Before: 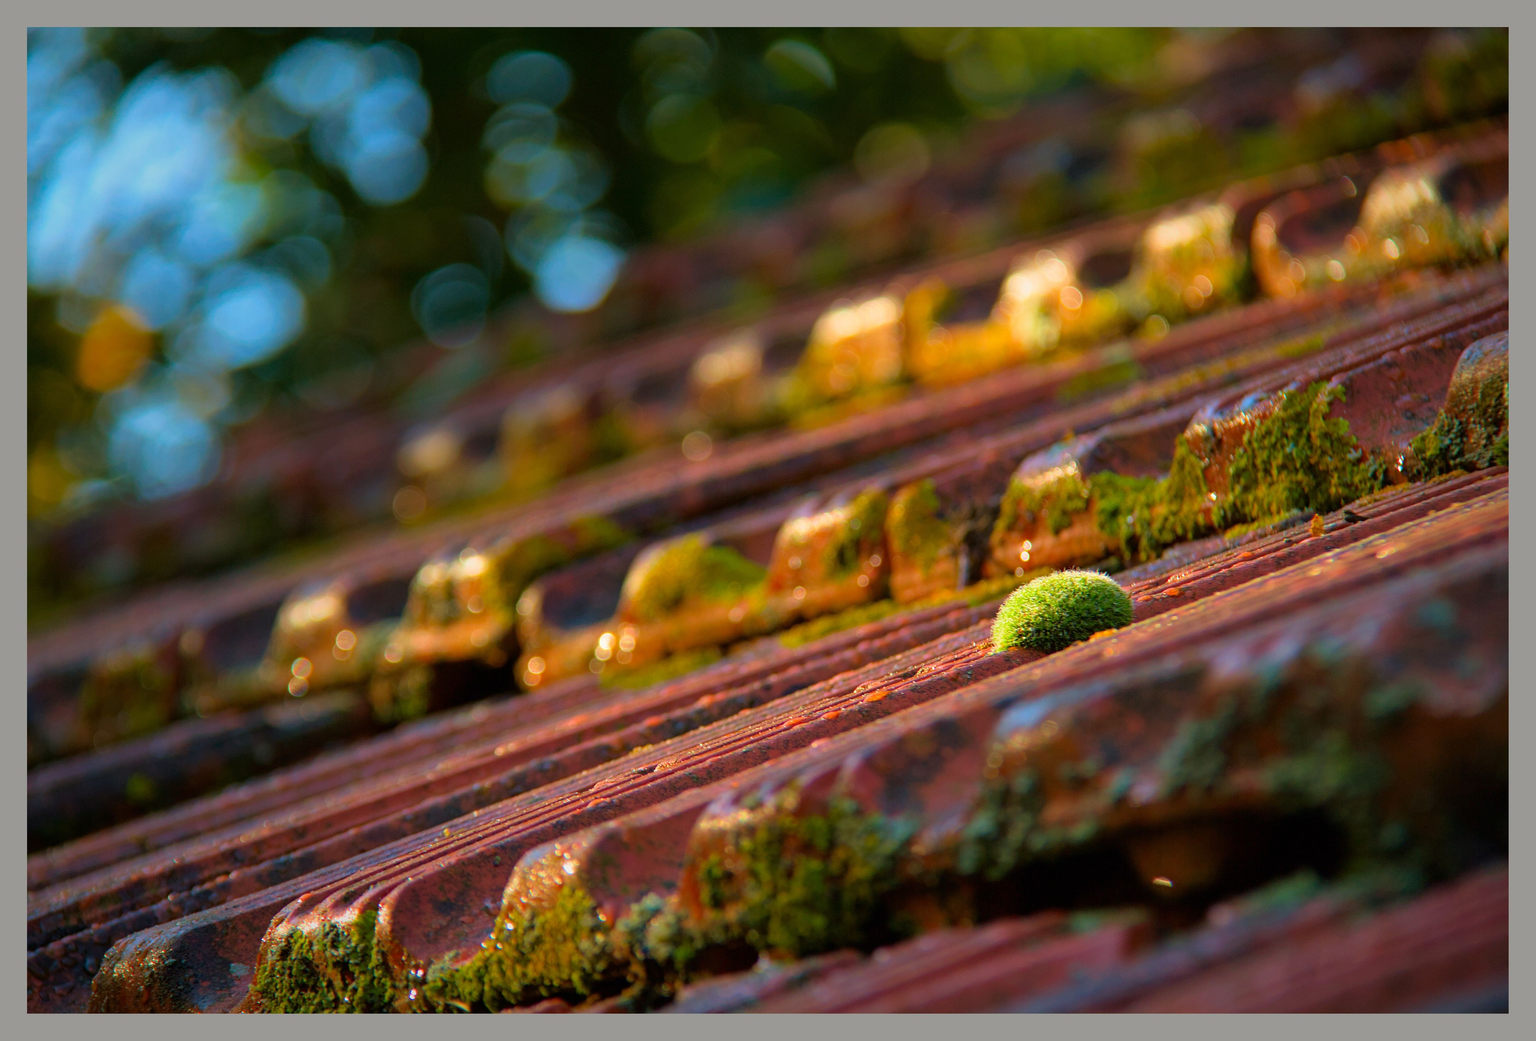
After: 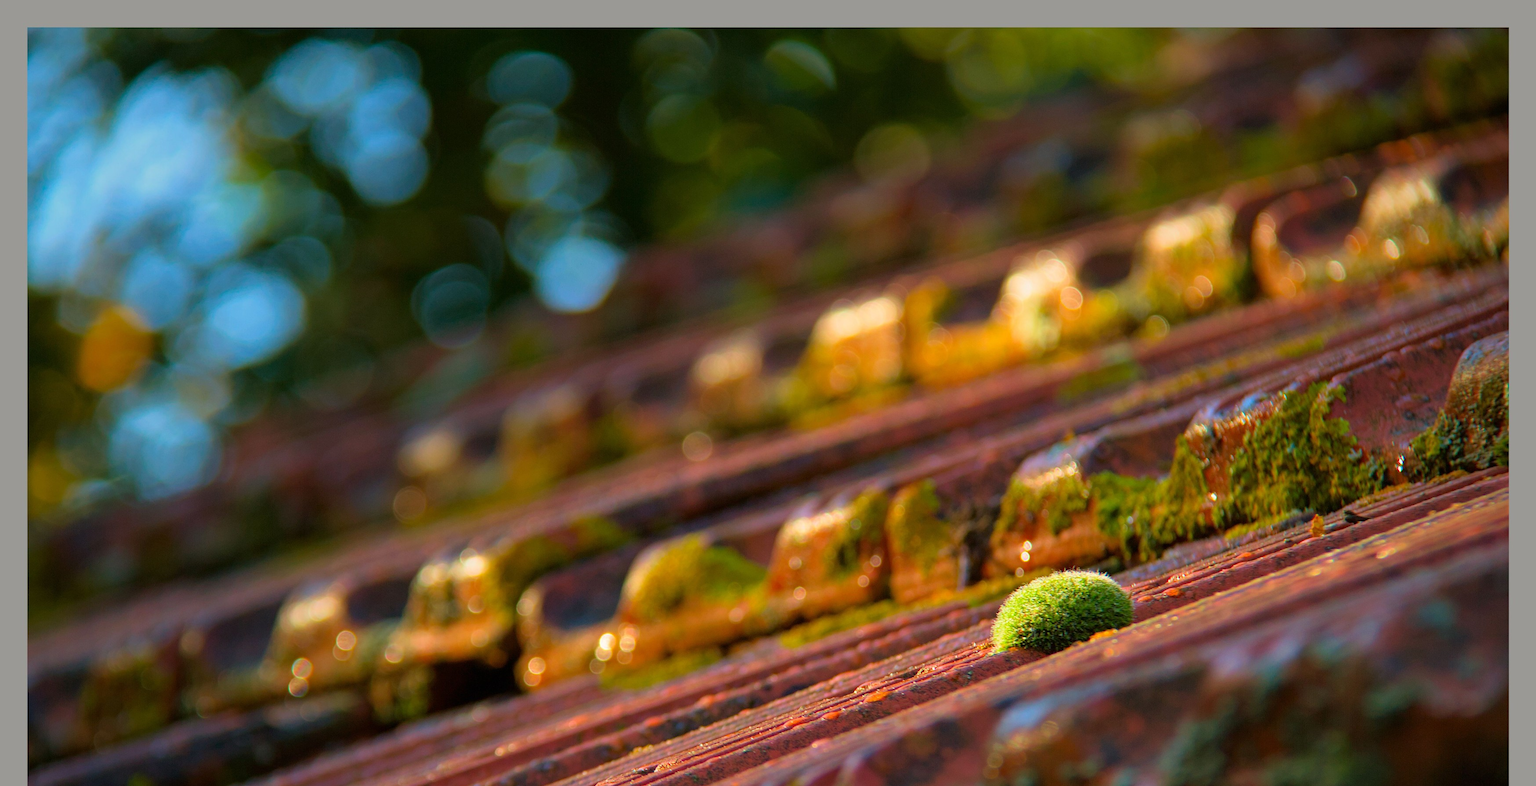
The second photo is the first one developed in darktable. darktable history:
crop: bottom 24.417%
